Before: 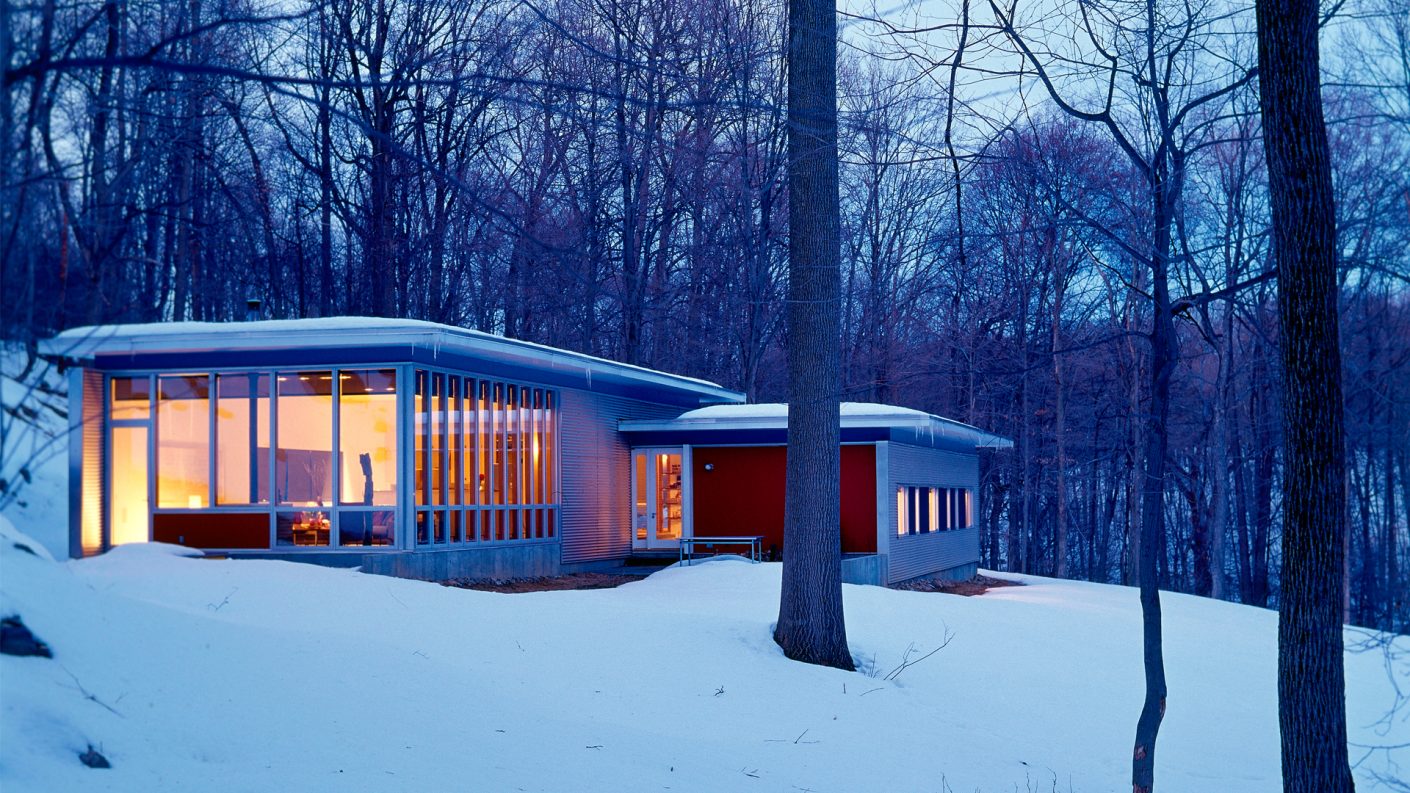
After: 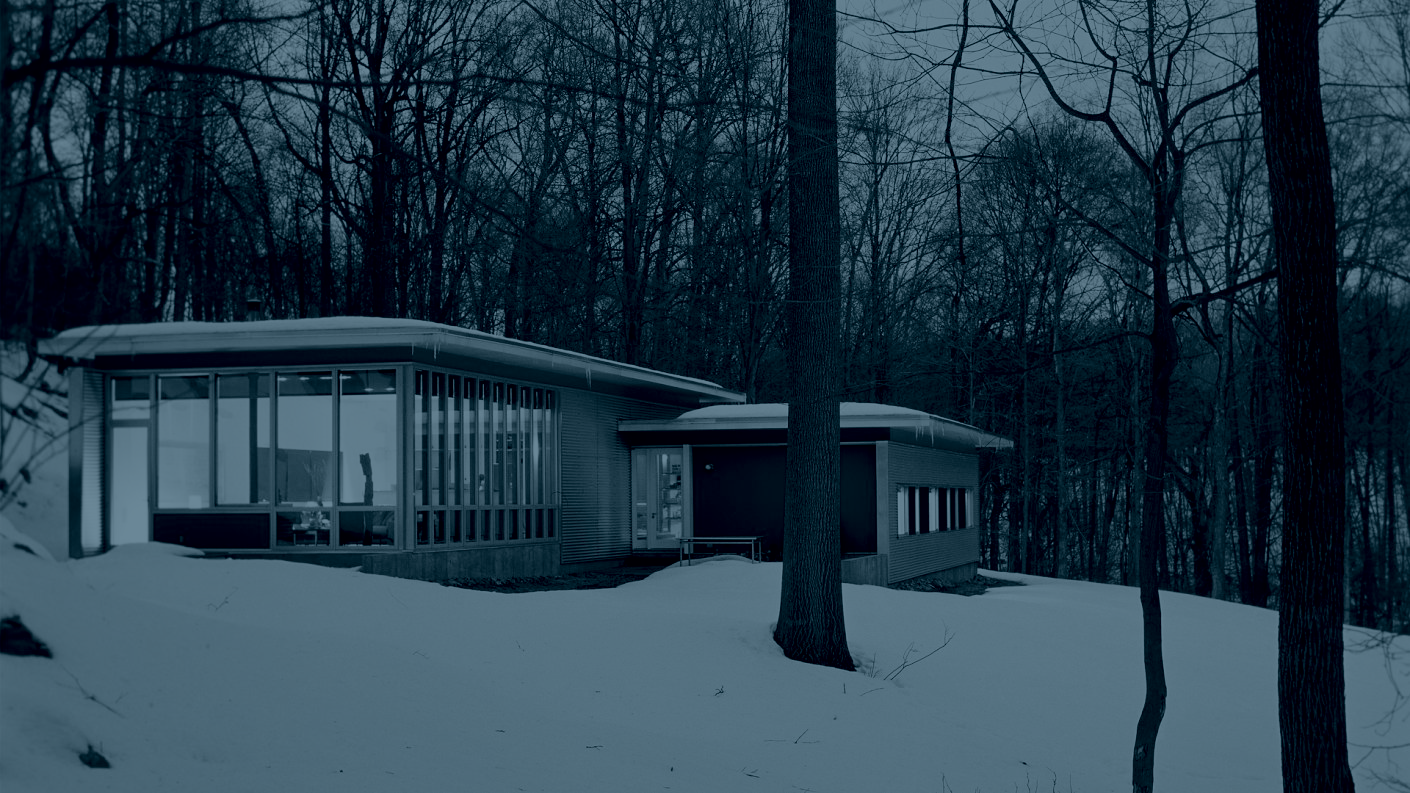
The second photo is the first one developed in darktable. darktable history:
colorize #2: hue 216°, saturation 29%, source mix 58.57%, lightness 0%, version 1 | blend: blend mode color, opacity 100%; mask: uniform (no mask)
colorize #1: hue 190.8°, saturation 27%, source mix 61.75%, lightness 3.98%, version 1 | blend: blend mode color, opacity 100%; mask: uniform (no mask)
tone curve: curves: ch0 [(0, 0) (0.004, 0.001) (0.133, 0.112) (0.325, 0.362) (0.832, 0.893) (1, 1)], color space Lab, linked channels, preserve colors none
channel mixer: red [0, 0, 0, 1.251, 0, 0, 0], green [0 ×4, 1, 0, 0], blue [0 ×5, 0.9, 0]
colorize: hue 194.4°, saturation 29%, source mix 61.75%, lightness 3.98%, version 1 | blend: blend mode color, opacity 100%; mask: uniform (no mask)
